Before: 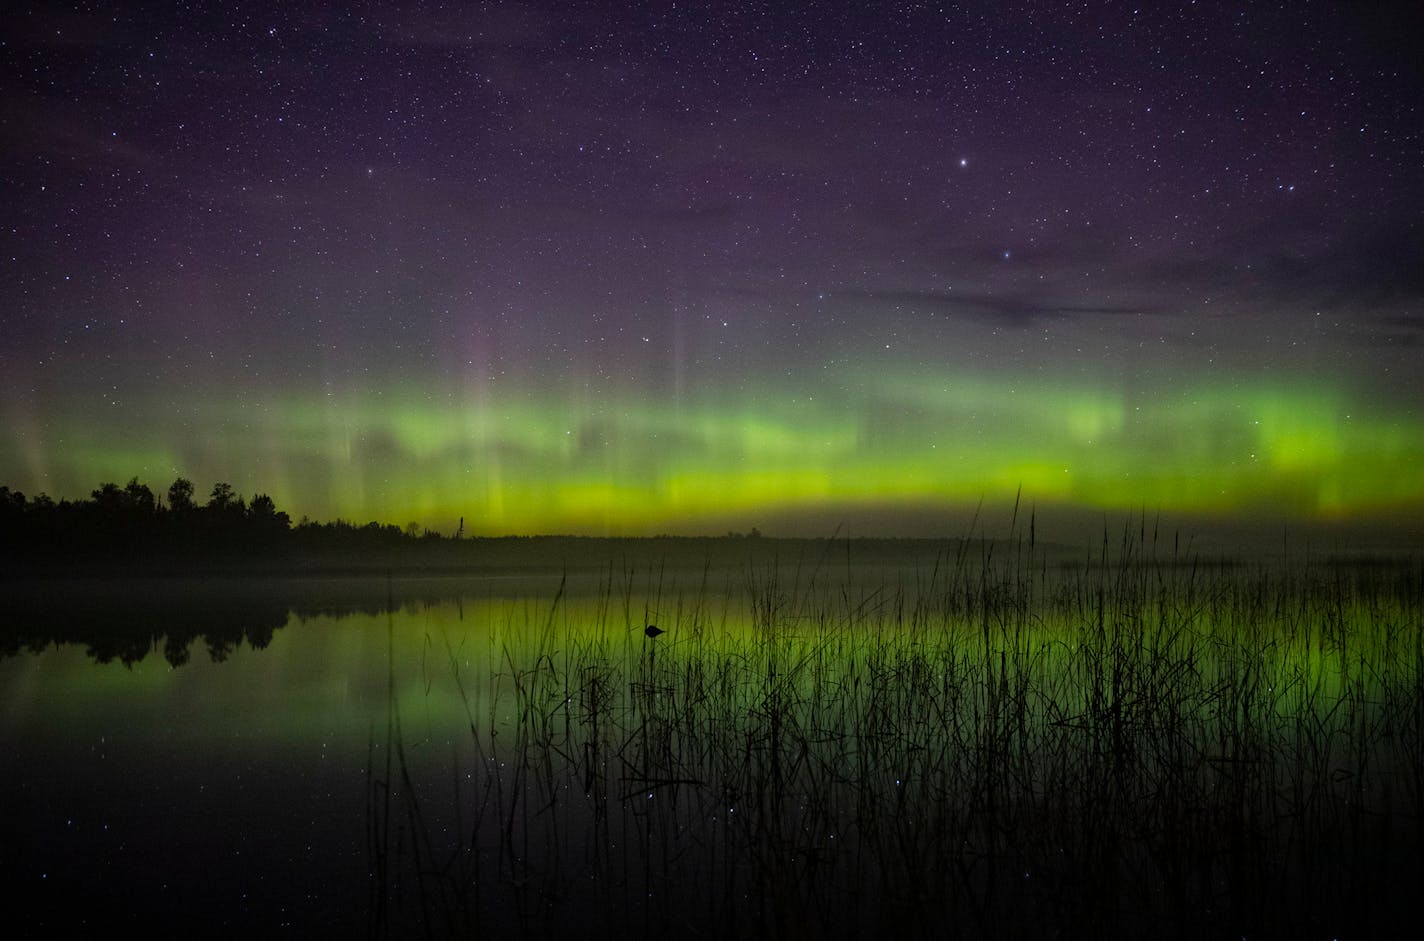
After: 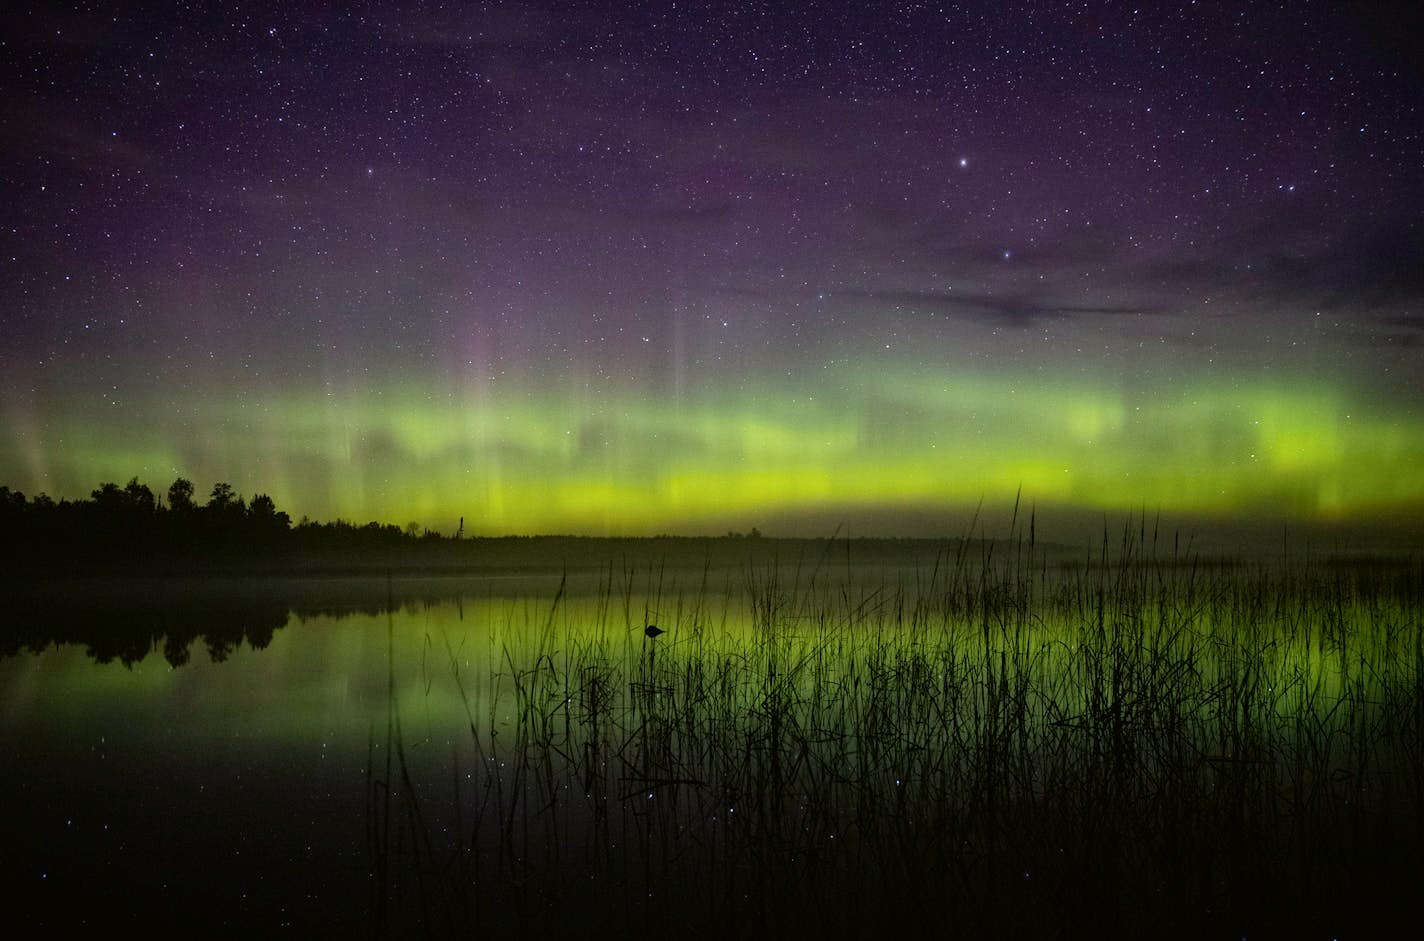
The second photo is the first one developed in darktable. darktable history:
tone curve: curves: ch0 [(0, 0.01) (0.052, 0.045) (0.136, 0.133) (0.29, 0.332) (0.453, 0.531) (0.676, 0.751) (0.89, 0.919) (1, 1)]; ch1 [(0, 0) (0.094, 0.081) (0.285, 0.299) (0.385, 0.403) (0.446, 0.443) (0.502, 0.5) (0.544, 0.552) (0.589, 0.612) (0.722, 0.728) (1, 1)]; ch2 [(0, 0) (0.257, 0.217) (0.43, 0.421) (0.498, 0.507) (0.531, 0.544) (0.56, 0.579) (0.625, 0.642) (1, 1)], color space Lab, independent channels, preserve colors none
